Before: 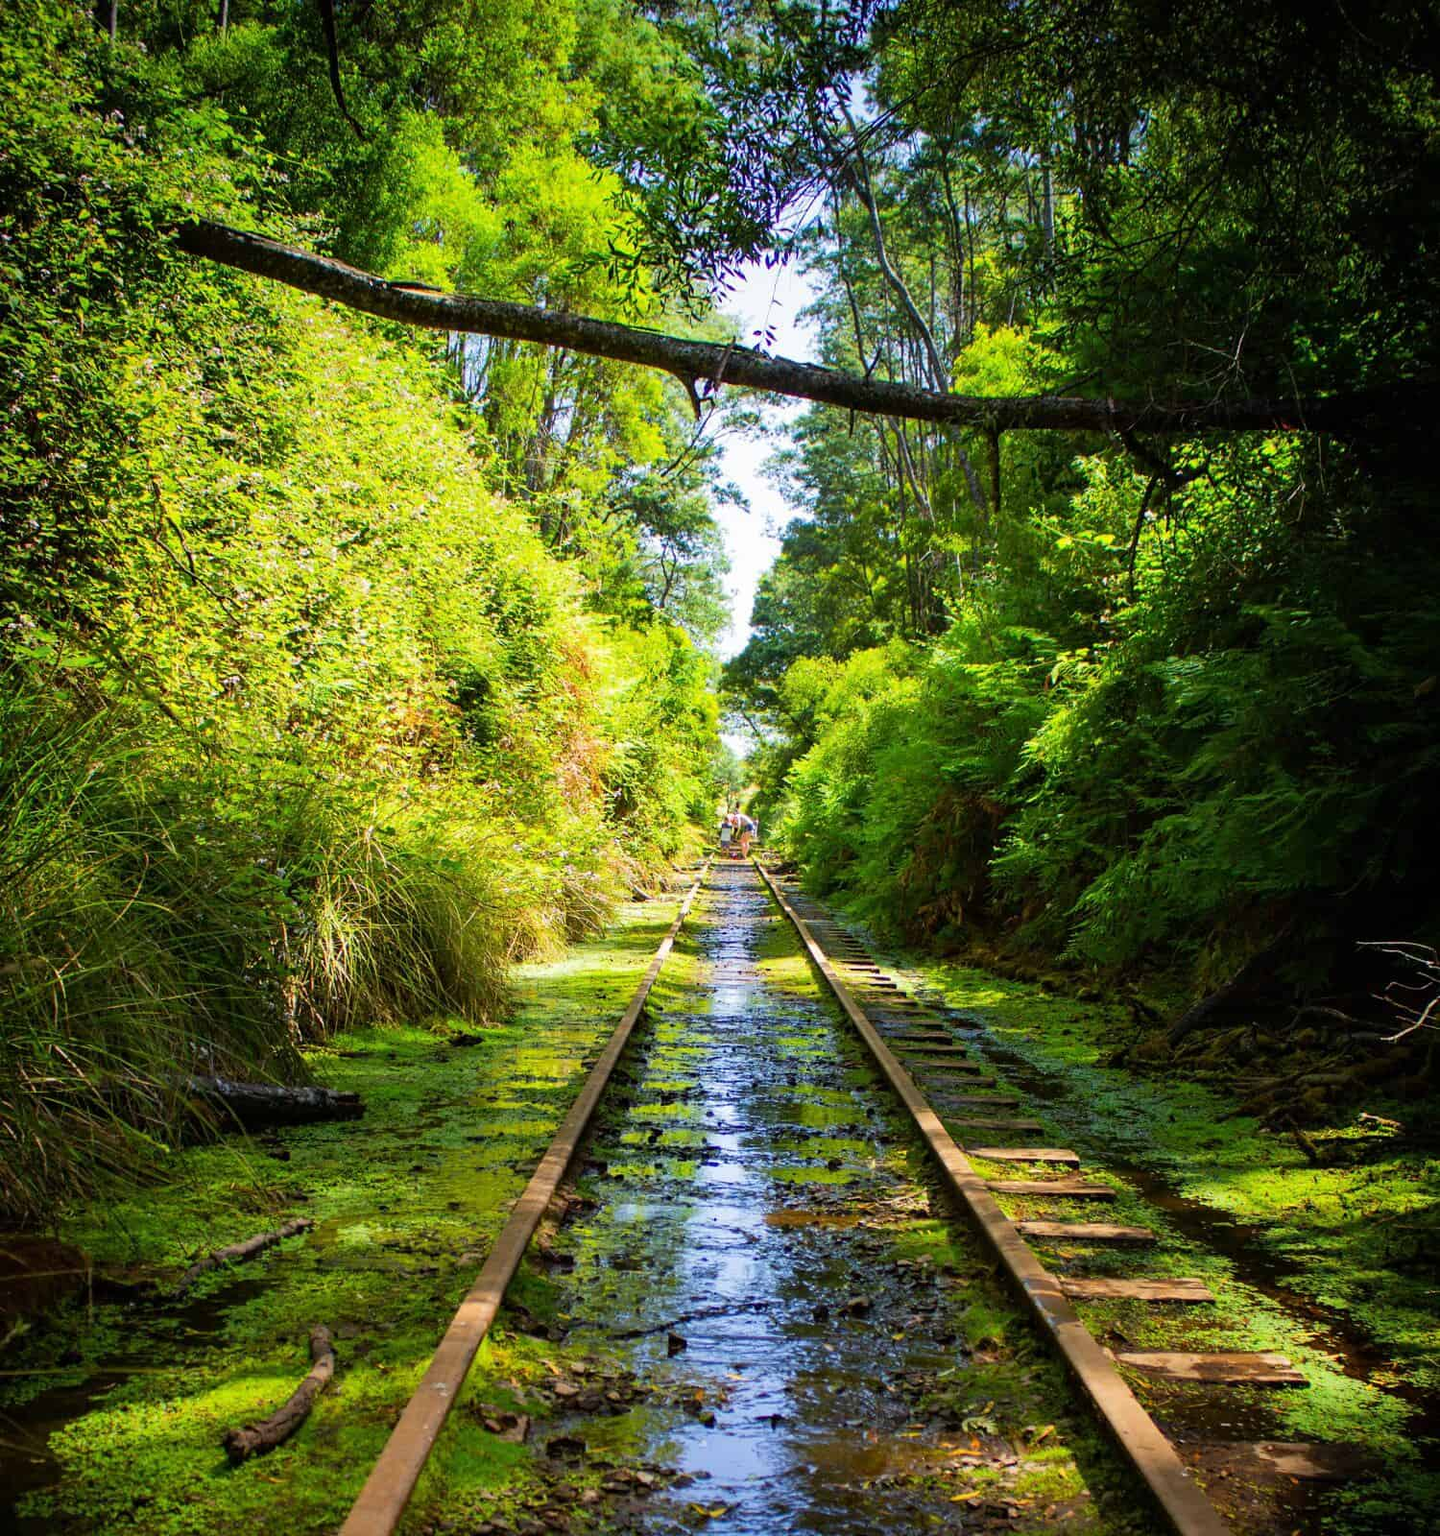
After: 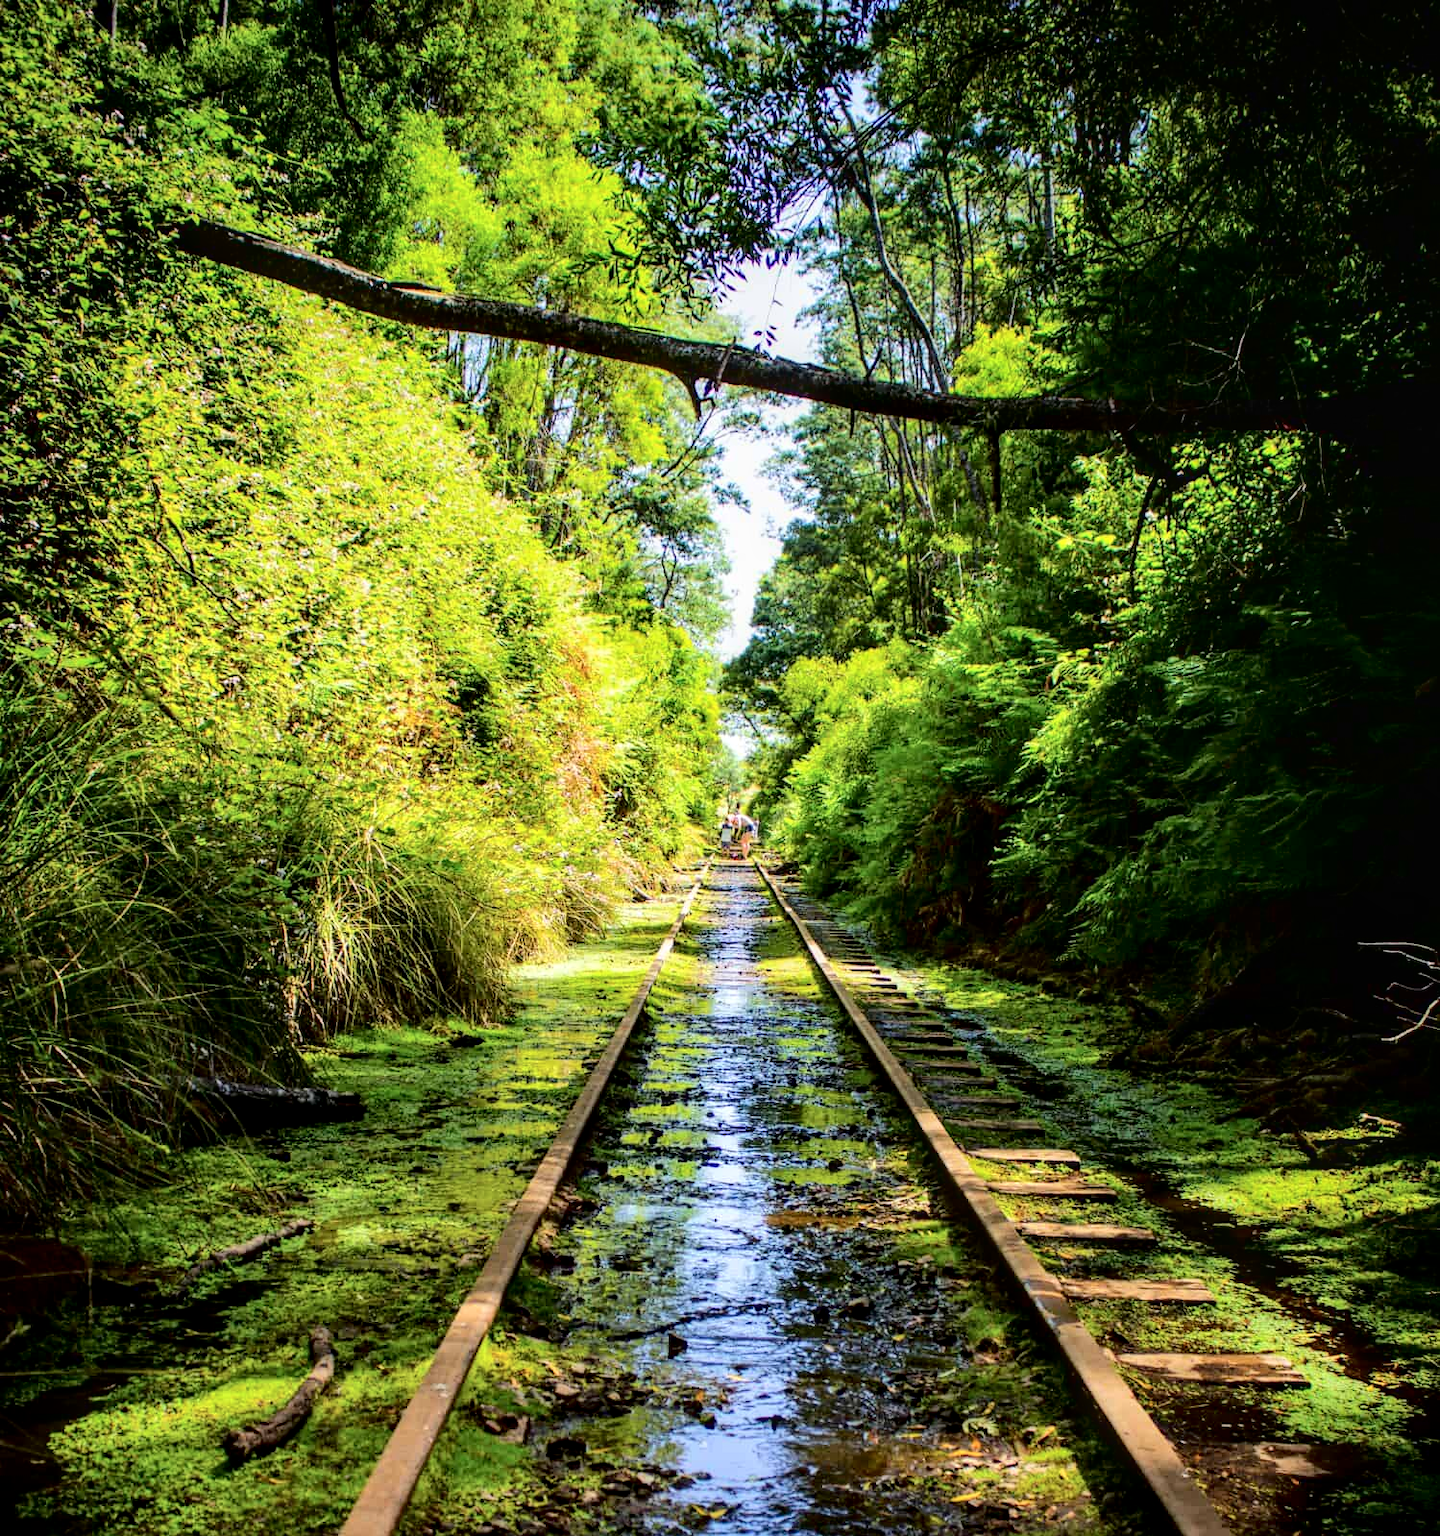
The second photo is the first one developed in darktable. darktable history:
tone curve: curves: ch0 [(0, 0) (0.003, 0) (0.011, 0.001) (0.025, 0.003) (0.044, 0.005) (0.069, 0.012) (0.1, 0.023) (0.136, 0.039) (0.177, 0.088) (0.224, 0.15) (0.277, 0.24) (0.335, 0.337) (0.399, 0.437) (0.468, 0.535) (0.543, 0.629) (0.623, 0.71) (0.709, 0.782) (0.801, 0.856) (0.898, 0.94) (1, 1)], color space Lab, independent channels, preserve colors none
local contrast: on, module defaults
crop: bottom 0.051%
